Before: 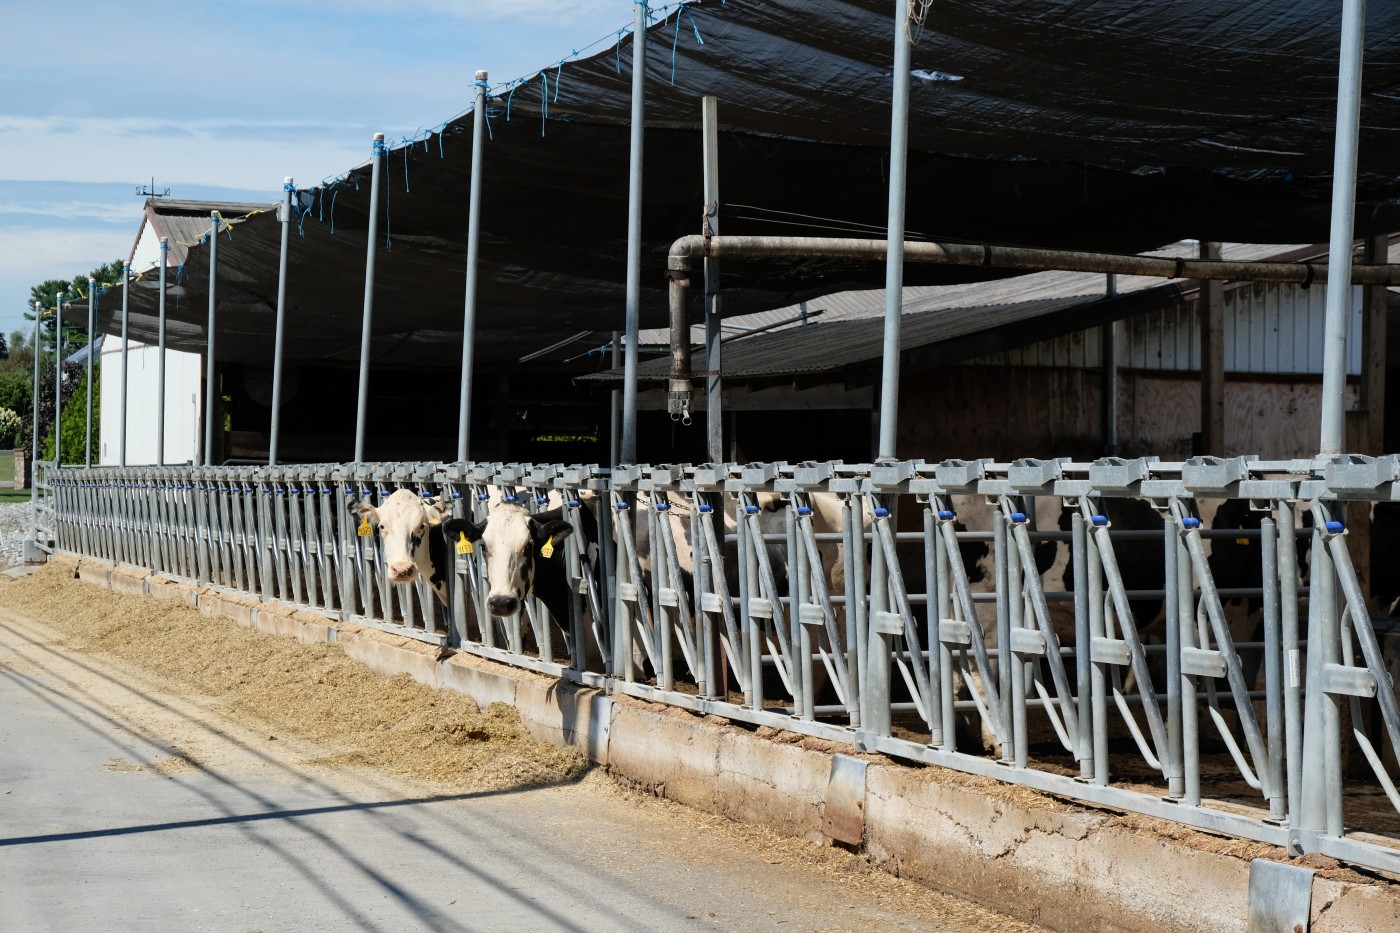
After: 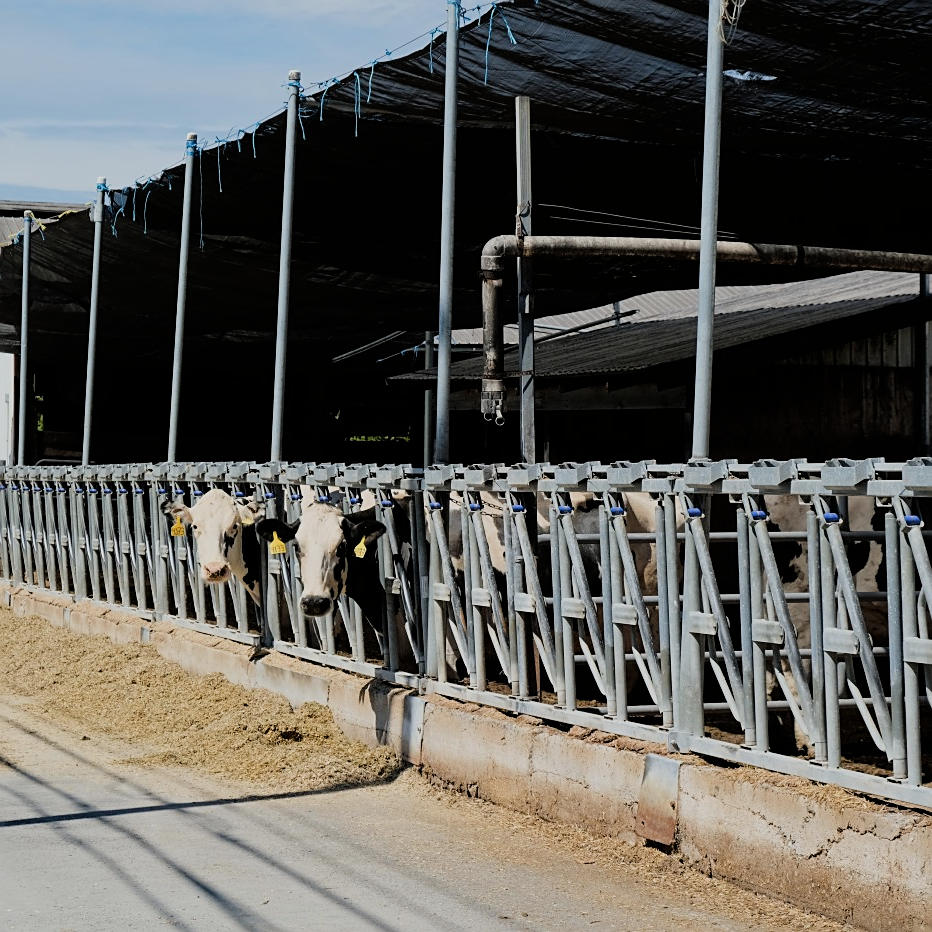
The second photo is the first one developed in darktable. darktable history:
crop and rotate: left 13.361%, right 20.052%
sharpen: on, module defaults
filmic rgb: black relative exposure -7.65 EV, white relative exposure 4.56 EV, hardness 3.61, contrast 1.062
